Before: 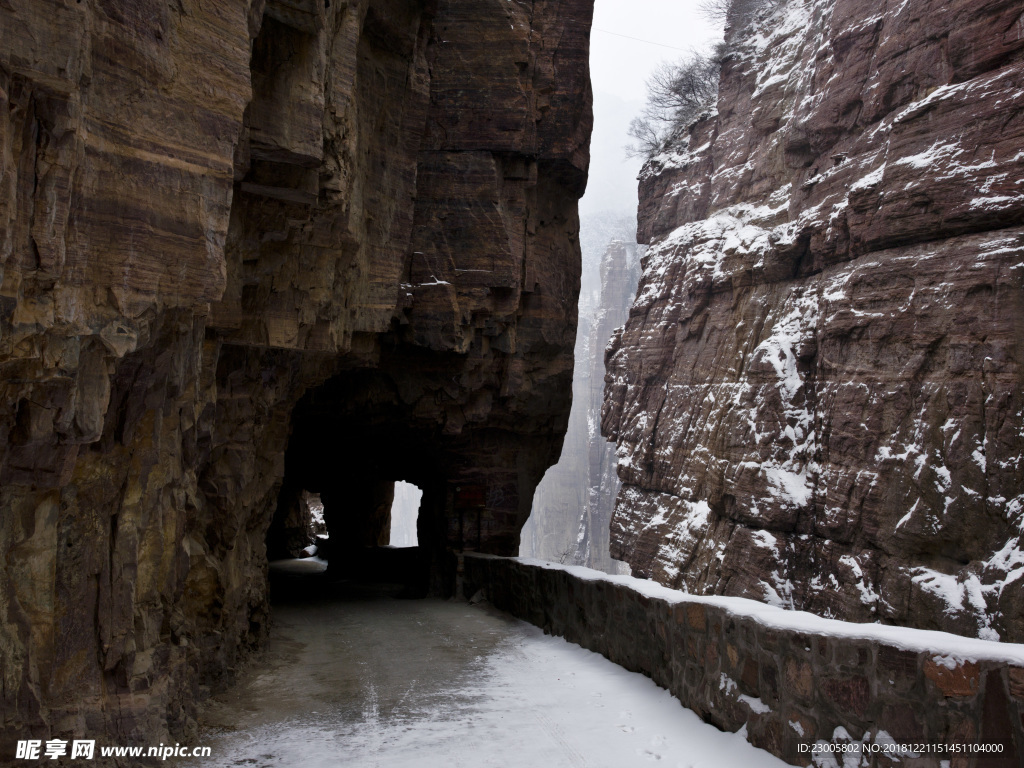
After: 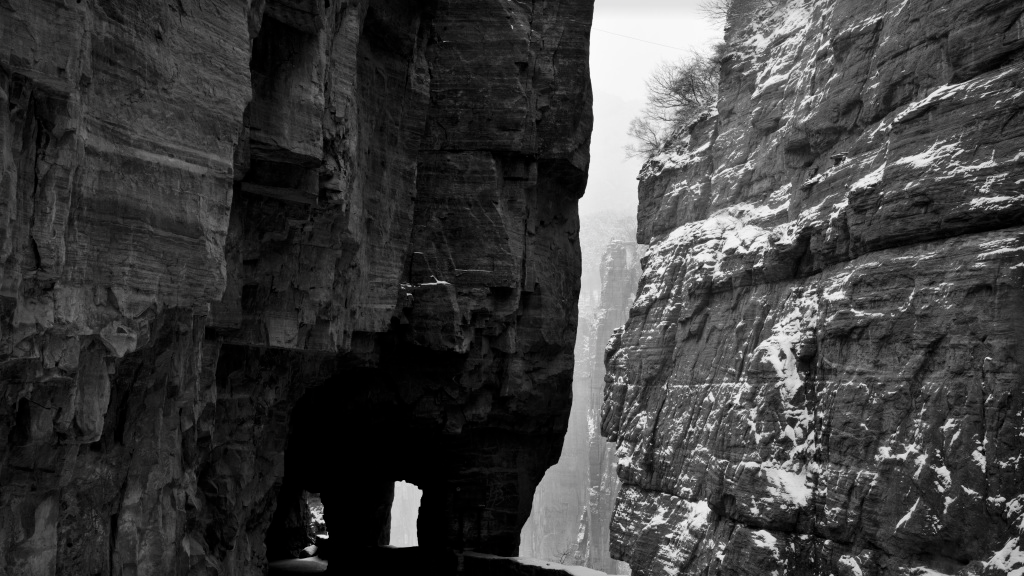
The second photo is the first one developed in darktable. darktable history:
vignetting: fall-off start 93.06%, fall-off radius 5.34%, brightness -0.193, saturation -0.3, automatic ratio true, width/height ratio 1.331, shape 0.041
crop: bottom 24.984%
contrast brightness saturation: saturation -0.985
